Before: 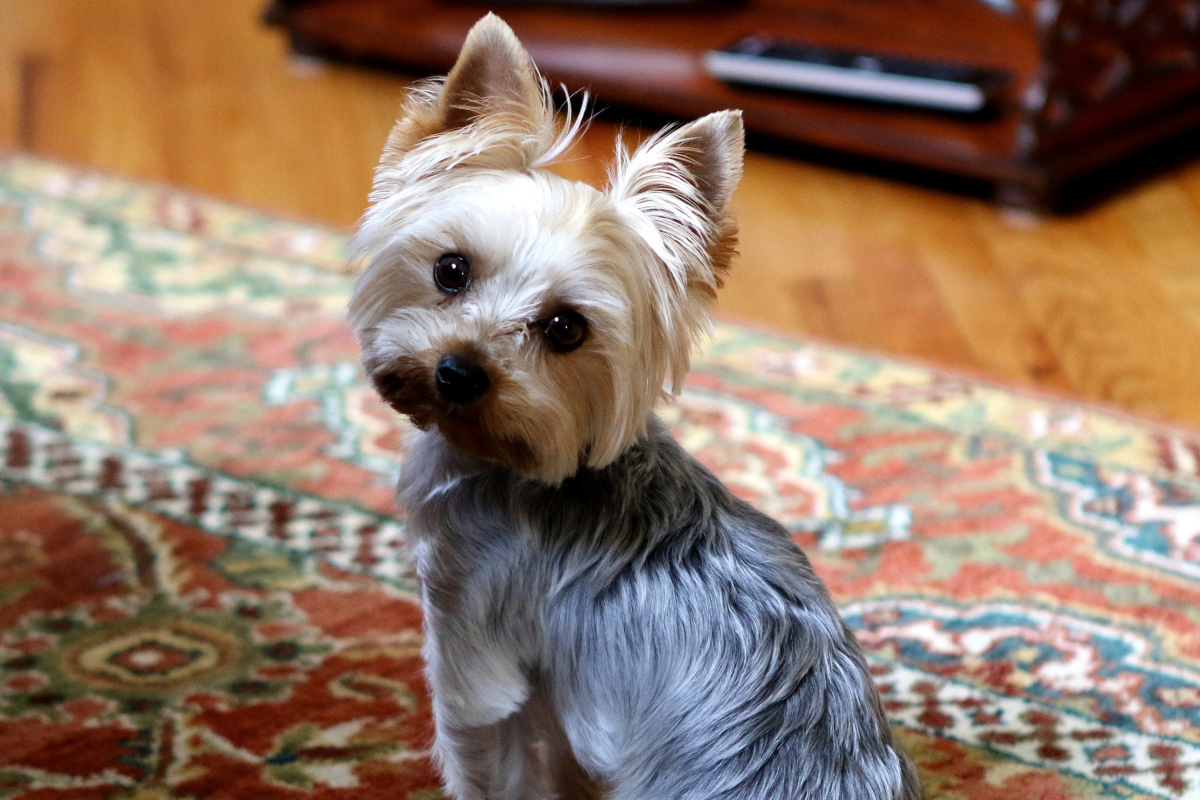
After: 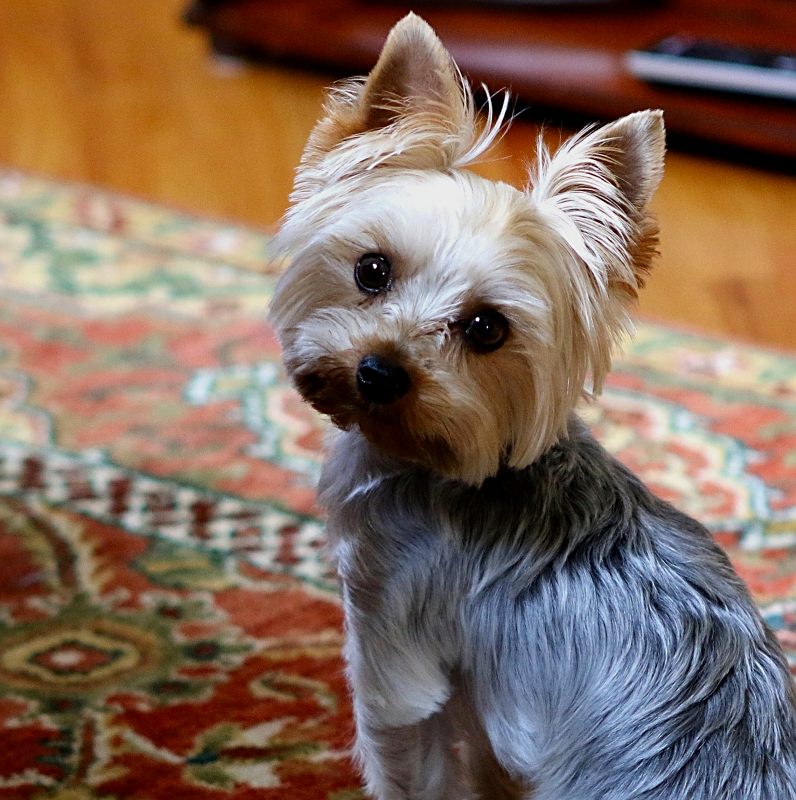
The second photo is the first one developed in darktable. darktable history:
exposure: exposure -0.272 EV, compensate highlight preservation false
sharpen: on, module defaults
contrast brightness saturation: contrast 0.035, saturation 0.164
crop and rotate: left 6.644%, right 26.951%
